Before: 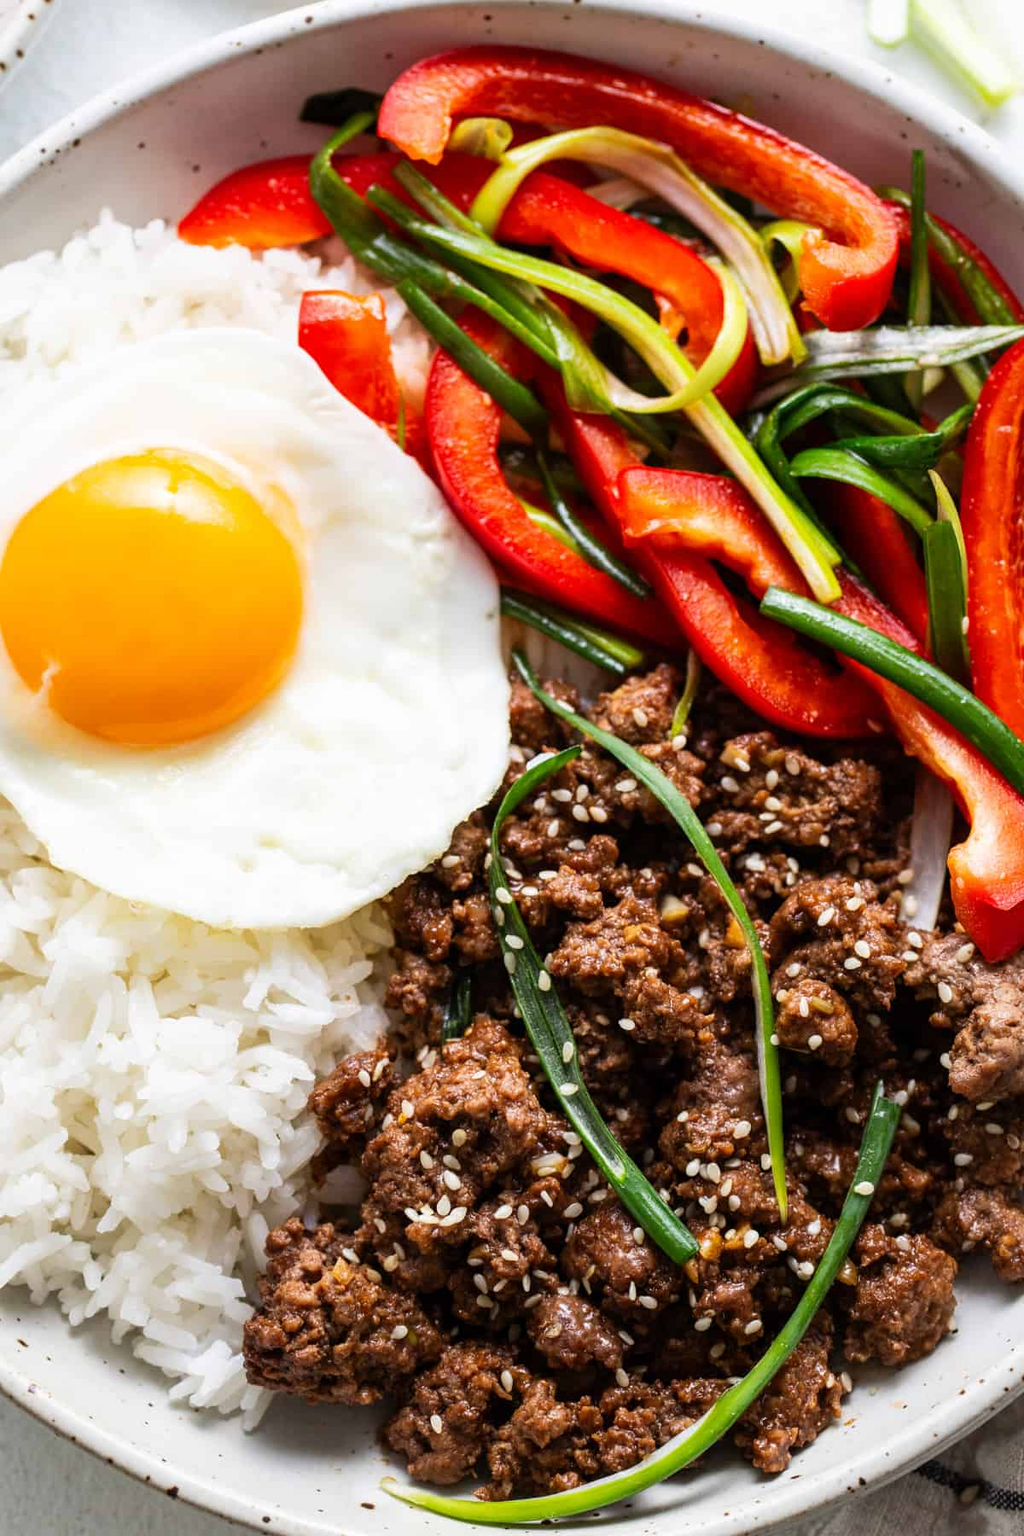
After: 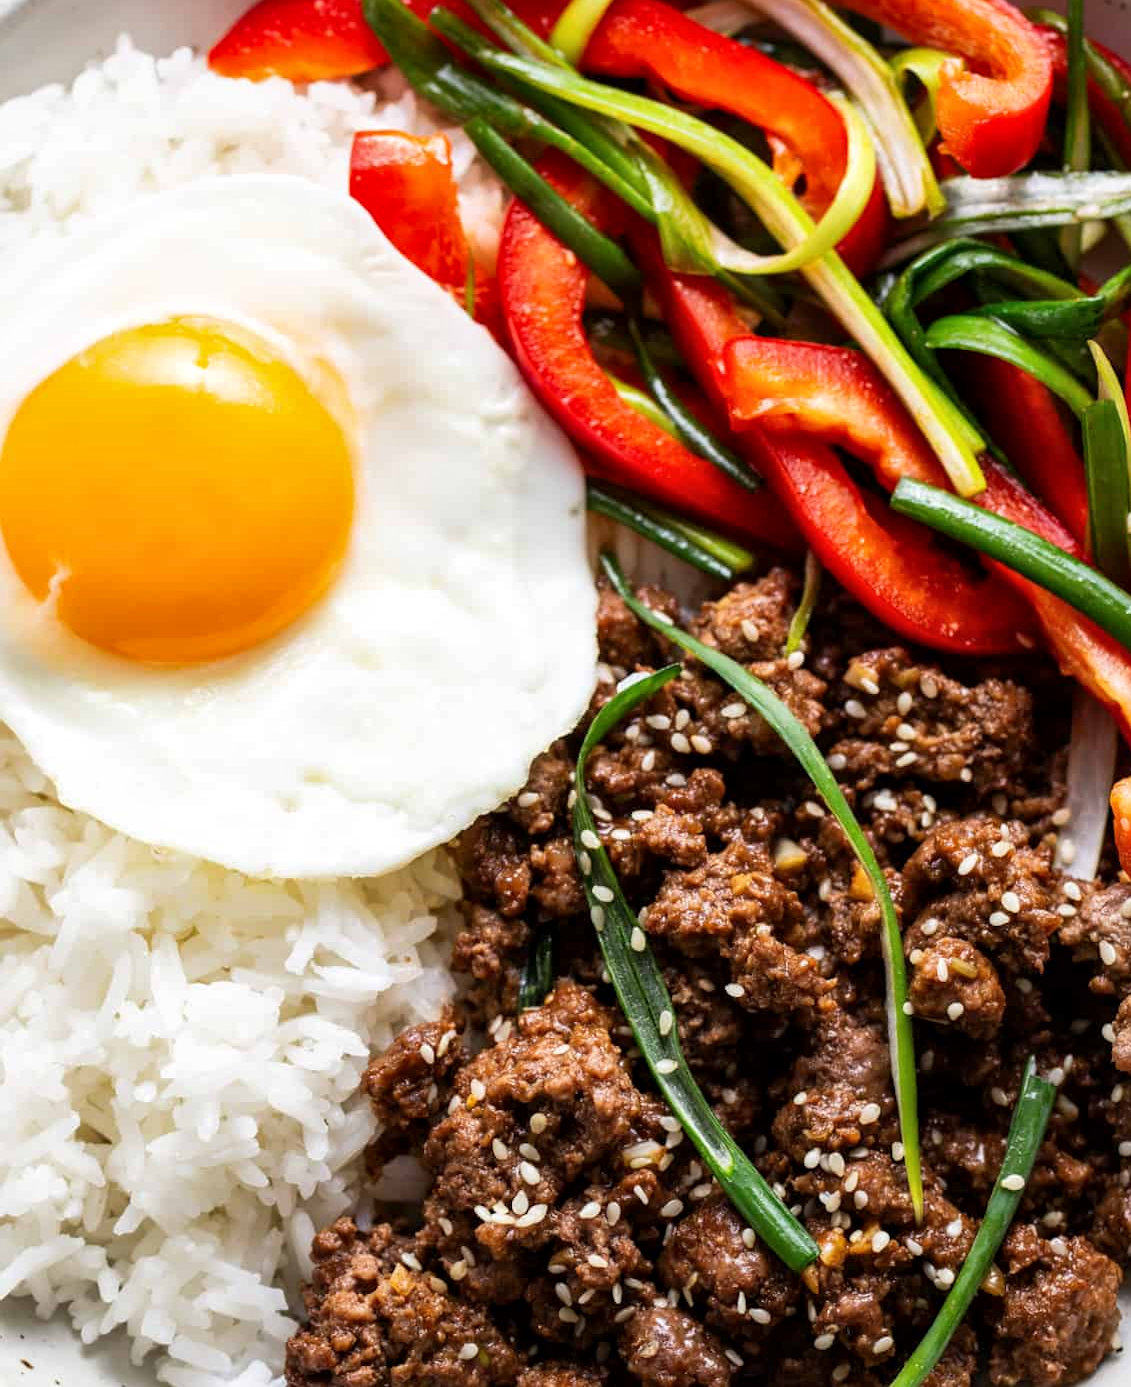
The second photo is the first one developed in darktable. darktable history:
crop and rotate: angle 0.03°, top 11.643%, right 5.651%, bottom 11.189%
local contrast: mode bilateral grid, contrast 20, coarseness 50, detail 120%, midtone range 0.2
